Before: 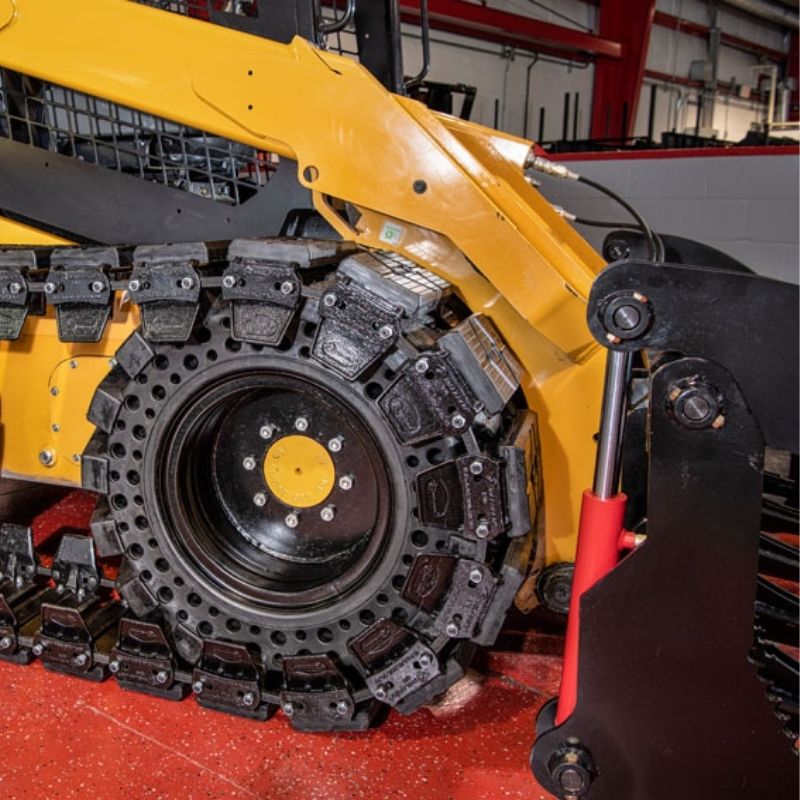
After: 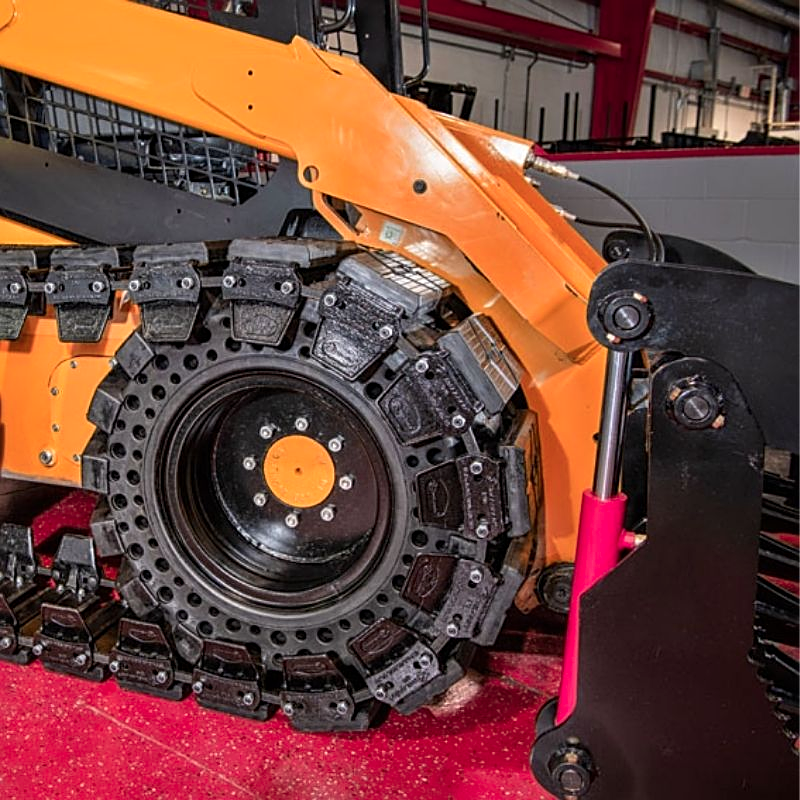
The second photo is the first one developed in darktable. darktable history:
color zones: curves: ch1 [(0.263, 0.53) (0.376, 0.287) (0.487, 0.512) (0.748, 0.547) (1, 0.513)]; ch2 [(0.262, 0.45) (0.751, 0.477)], mix 31.98%
sharpen: on, module defaults
